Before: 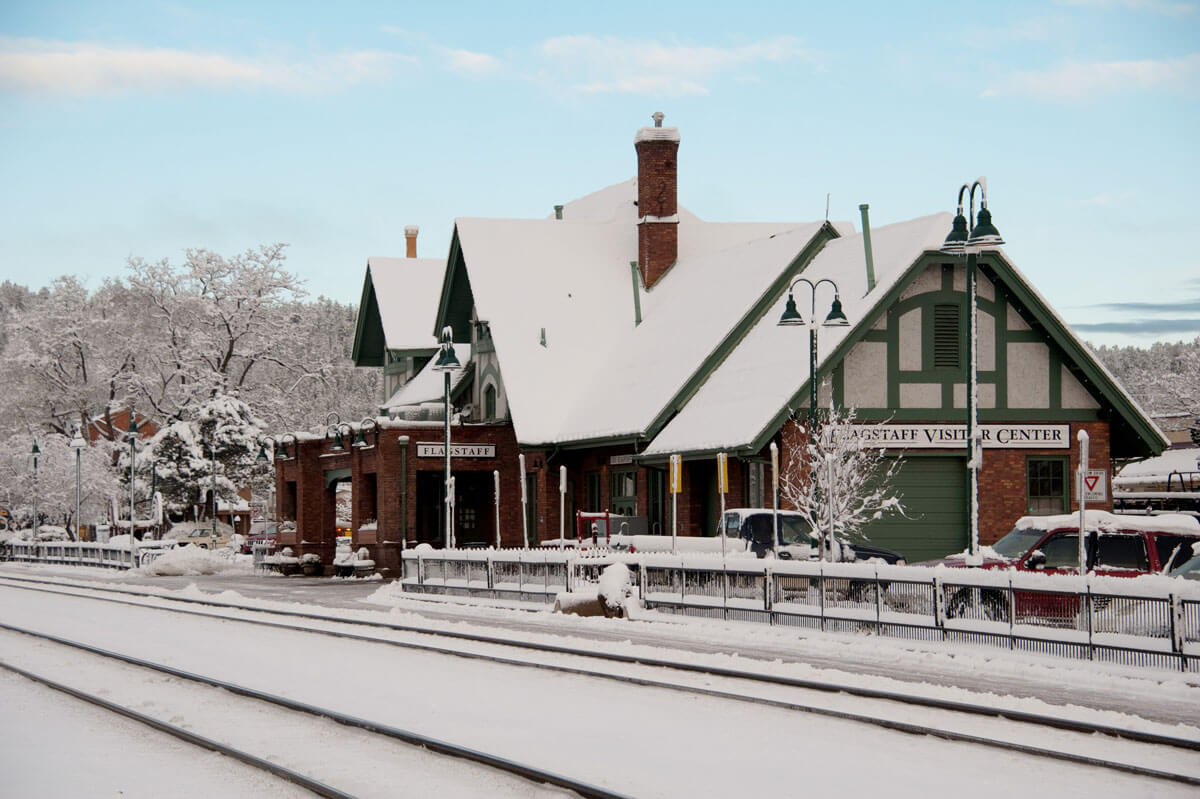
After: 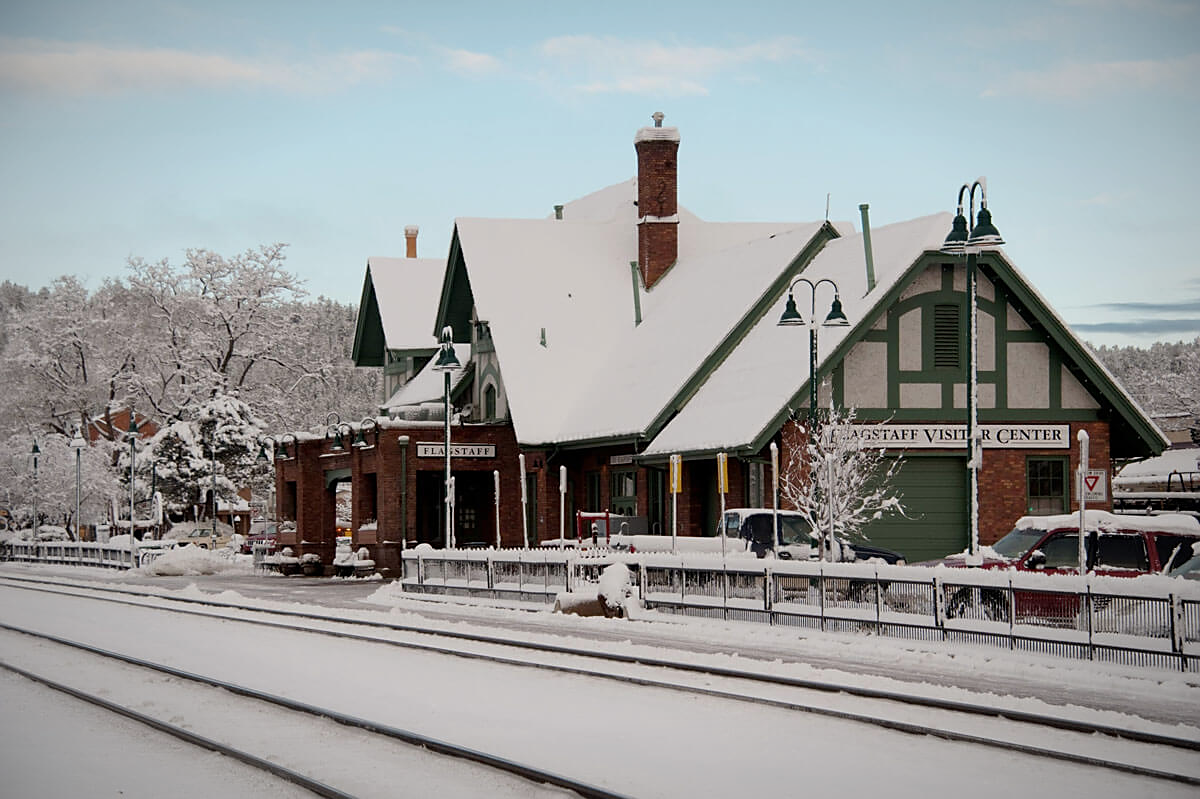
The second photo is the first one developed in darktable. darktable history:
sharpen: radius 1.819, amount 0.403, threshold 1.344
exposure: exposure -0.153 EV, compensate highlight preservation false
vignetting: fall-off radius 70.36%, automatic ratio true
